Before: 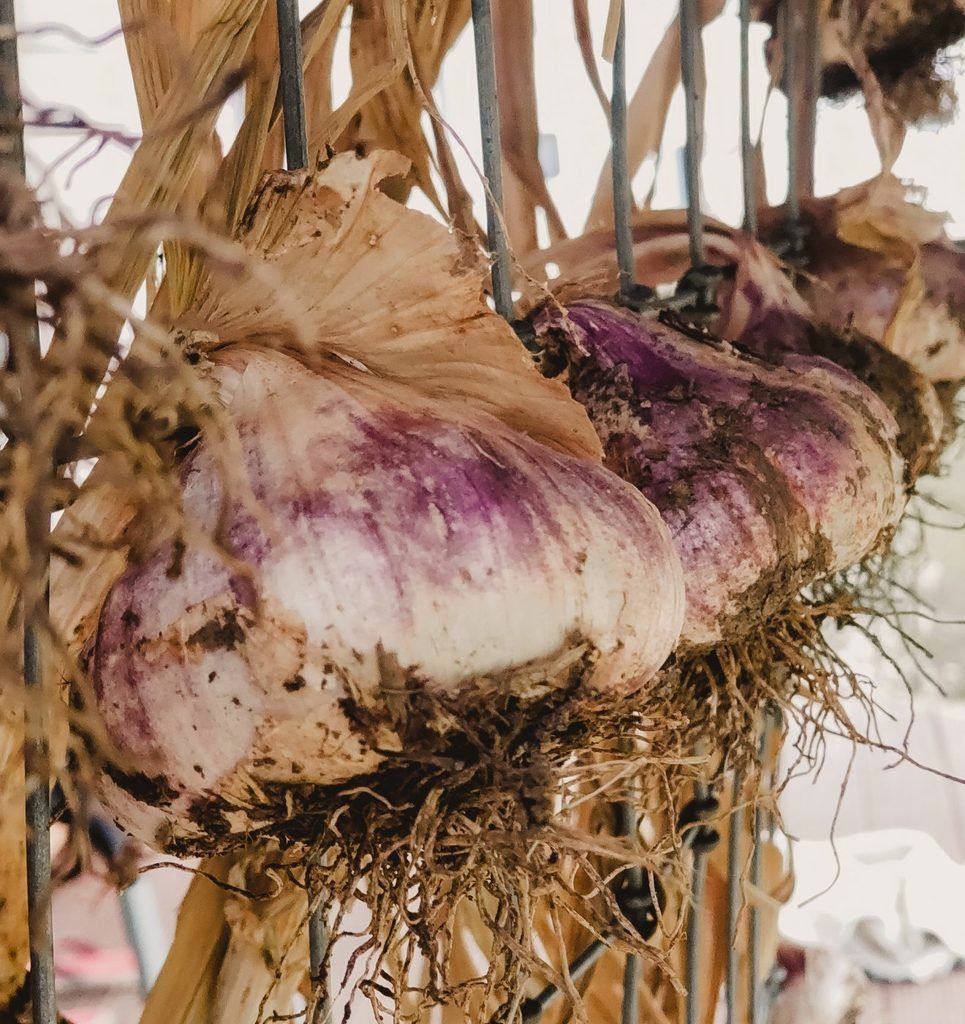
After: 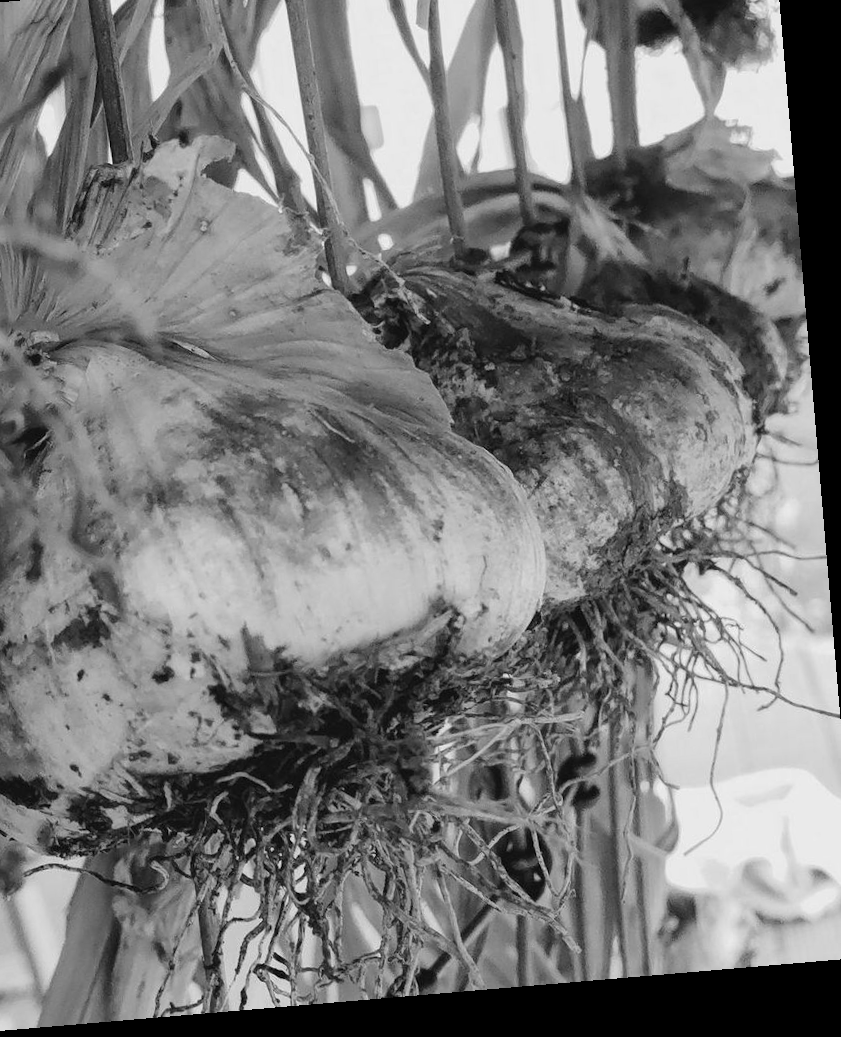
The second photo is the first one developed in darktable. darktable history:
crop and rotate: left 17.959%, top 5.771%, right 1.742%
monochrome: a -3.63, b -0.465
rotate and perspective: rotation -4.86°, automatic cropping off
color balance: input saturation 80.07%
